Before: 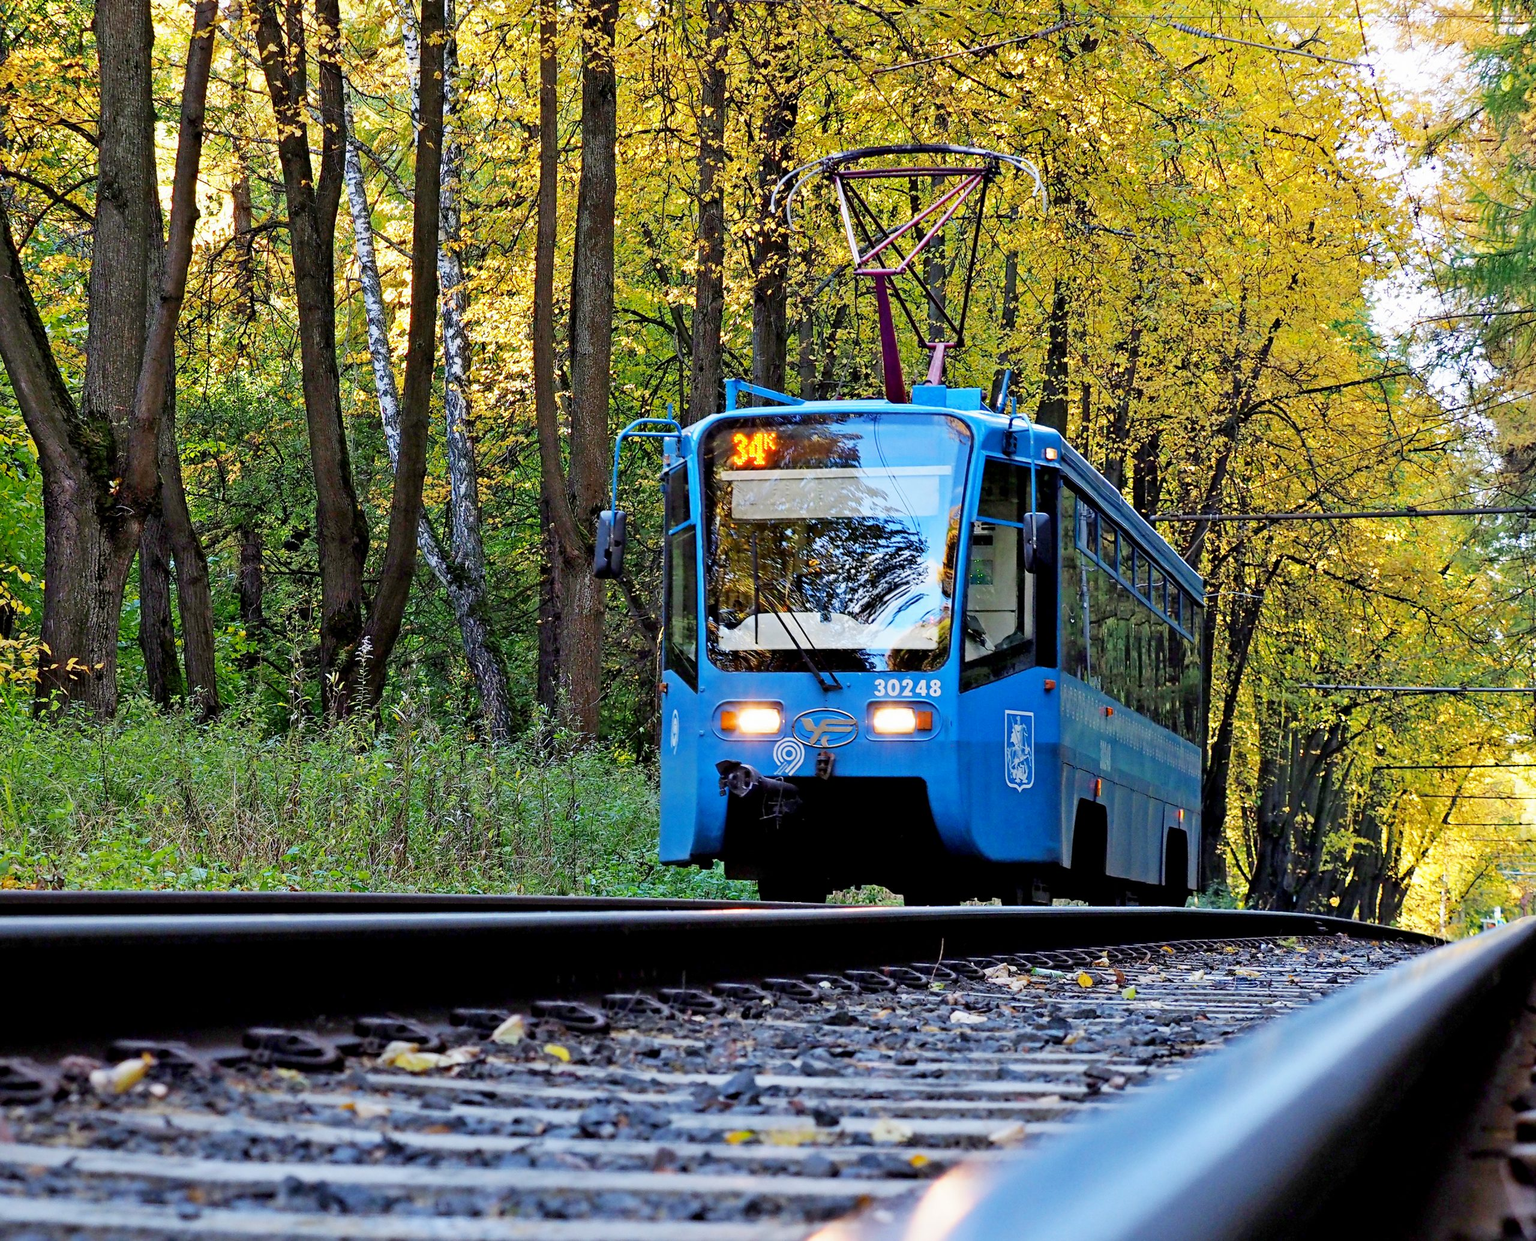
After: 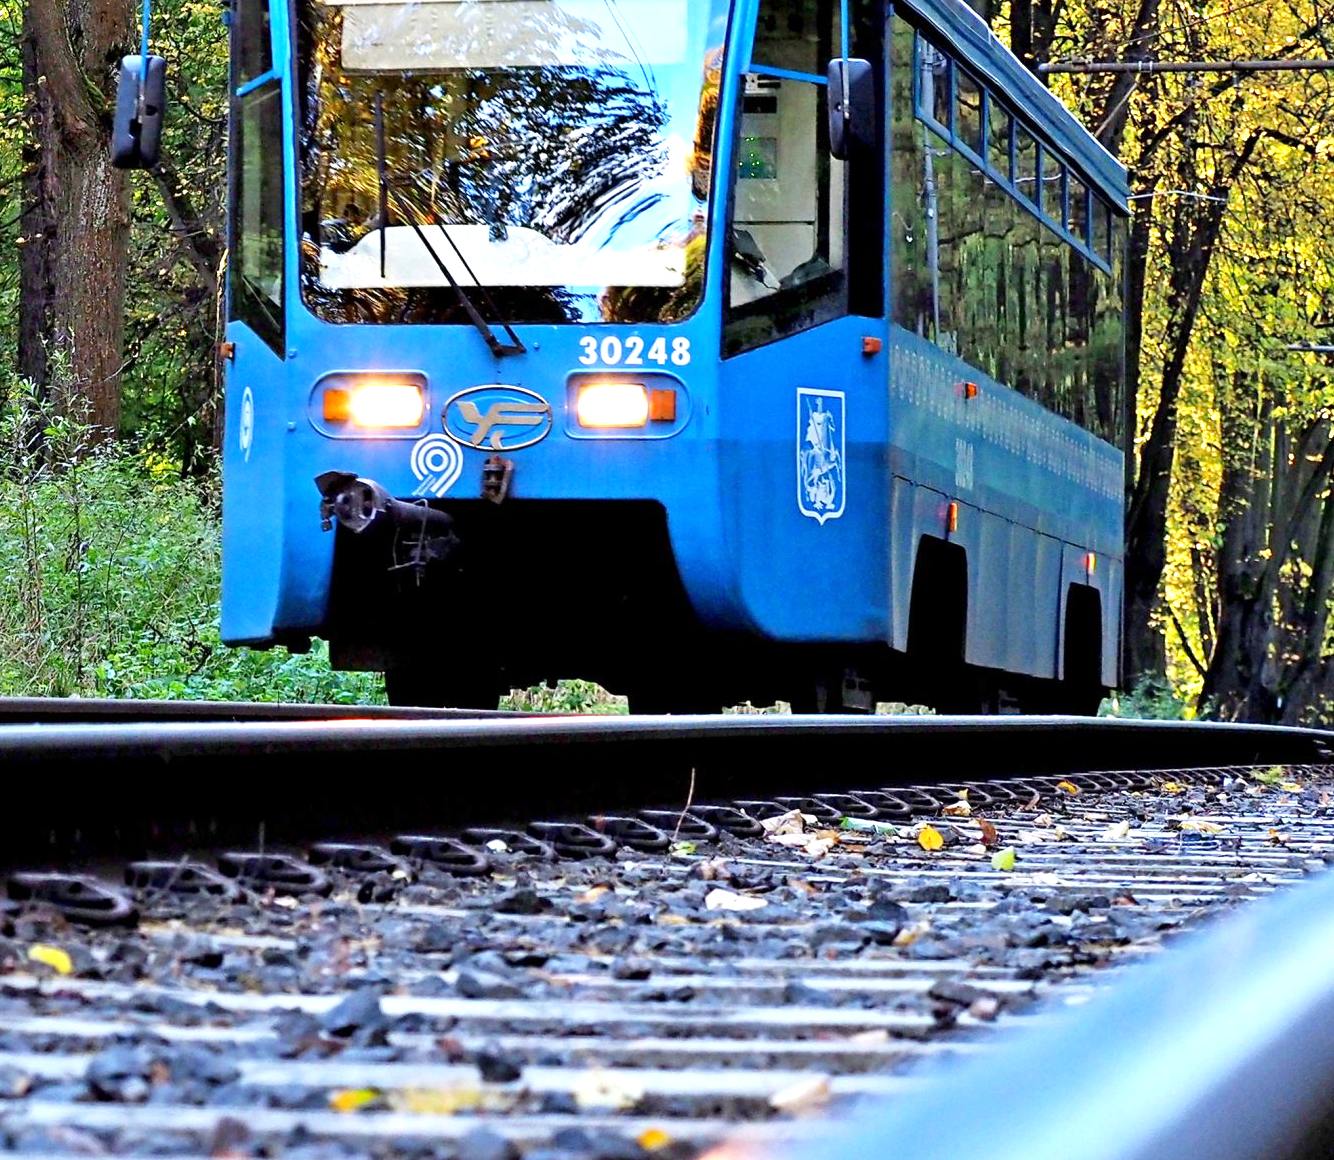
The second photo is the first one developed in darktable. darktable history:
base curve: curves: ch0 [(0, 0) (0.989, 0.992)], preserve colors none
exposure: exposure 0.702 EV, compensate exposure bias true, compensate highlight preservation false
crop: left 34.317%, top 38.494%, right 13.558%, bottom 5.409%
